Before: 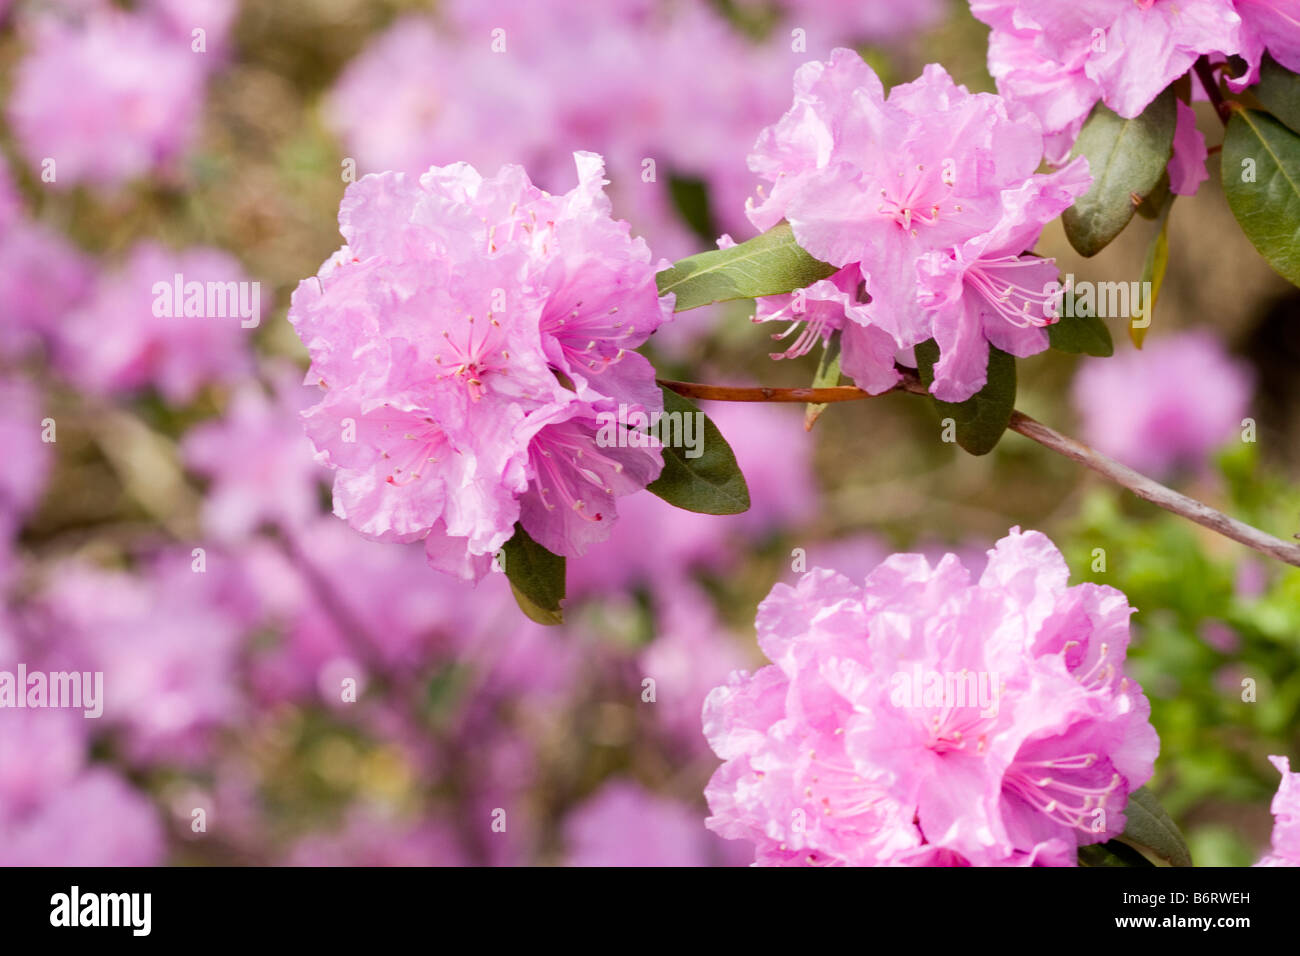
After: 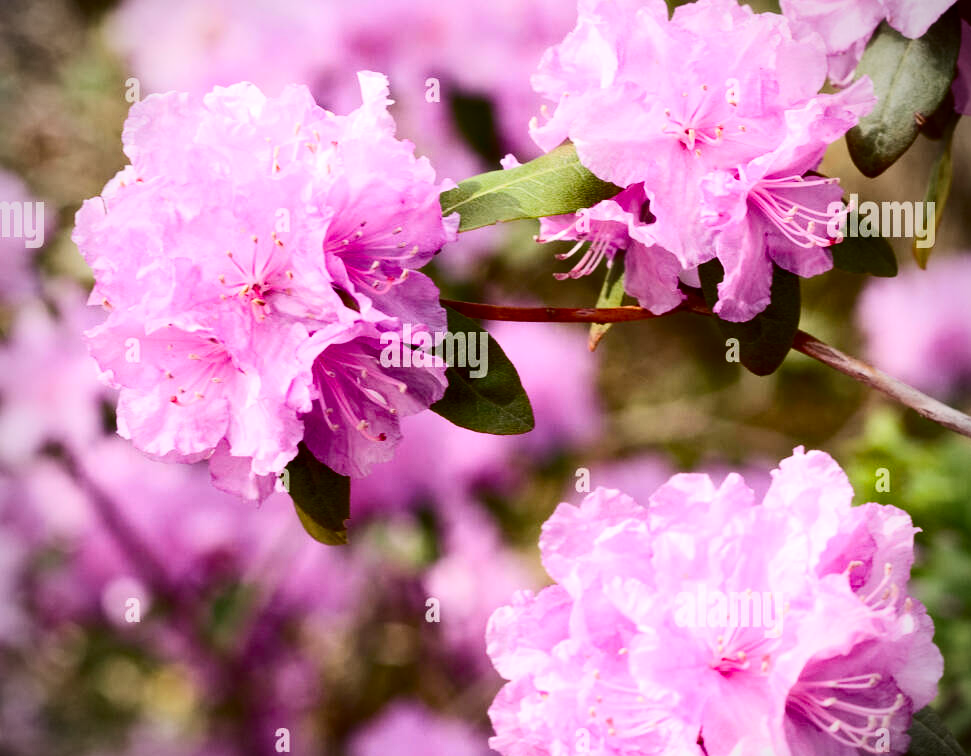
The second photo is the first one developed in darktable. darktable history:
contrast brightness saturation: contrast 0.309, brightness -0.075, saturation 0.167
exposure: black level correction 0.005, exposure 0.002 EV, compensate exposure bias true, compensate highlight preservation false
crop: left 16.621%, top 8.429%, right 8.661%, bottom 12.42%
vignetting: on, module defaults
